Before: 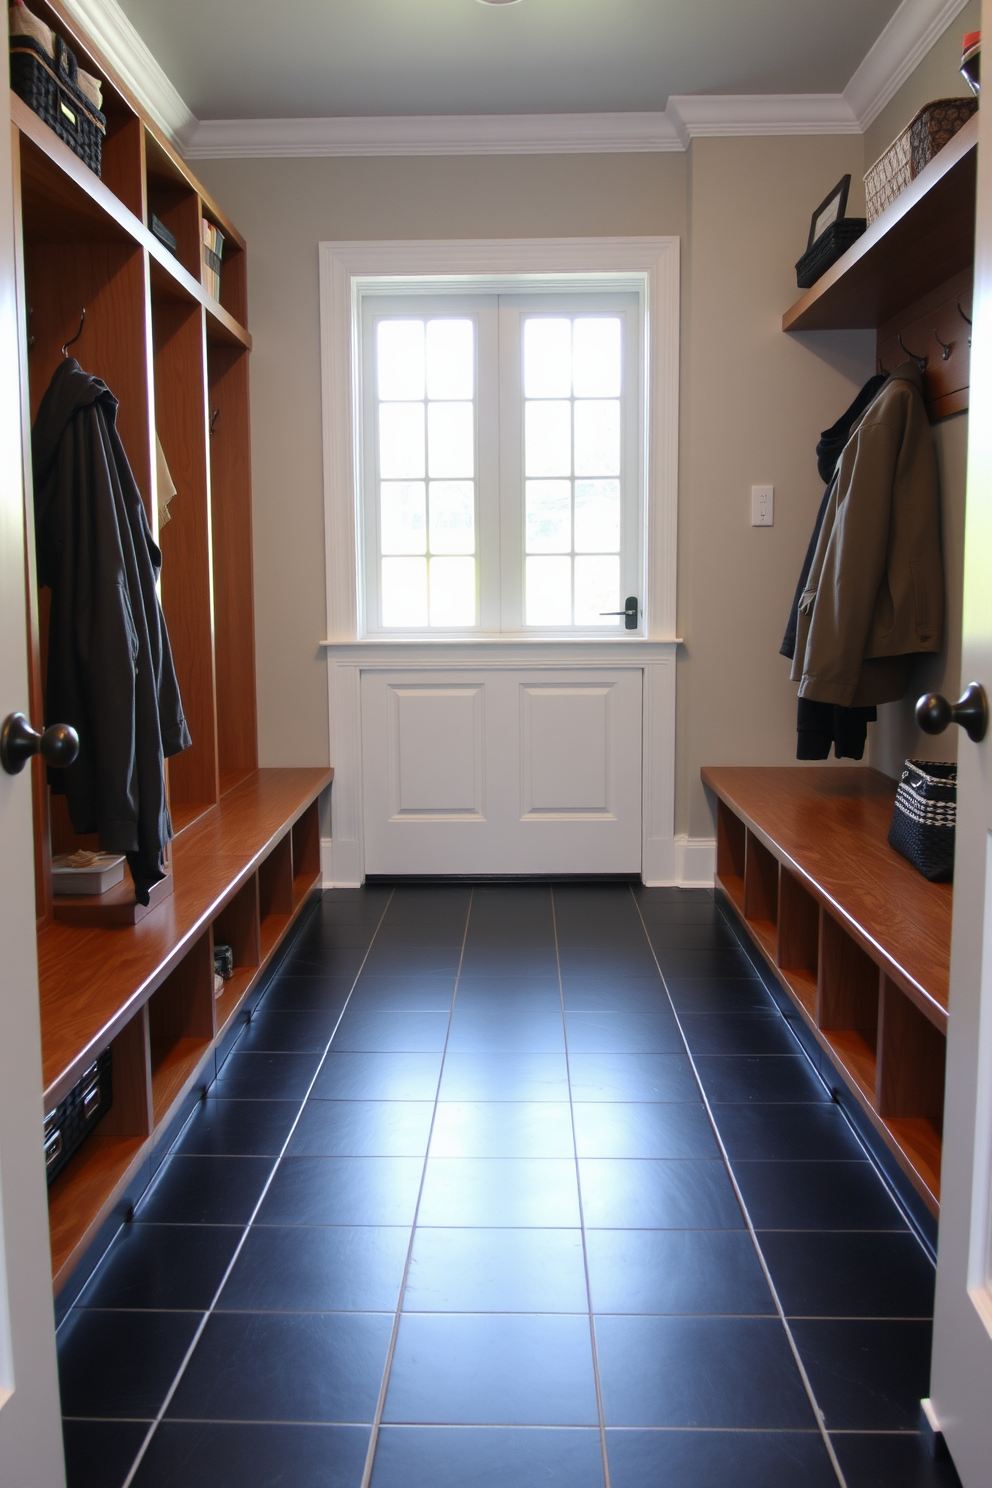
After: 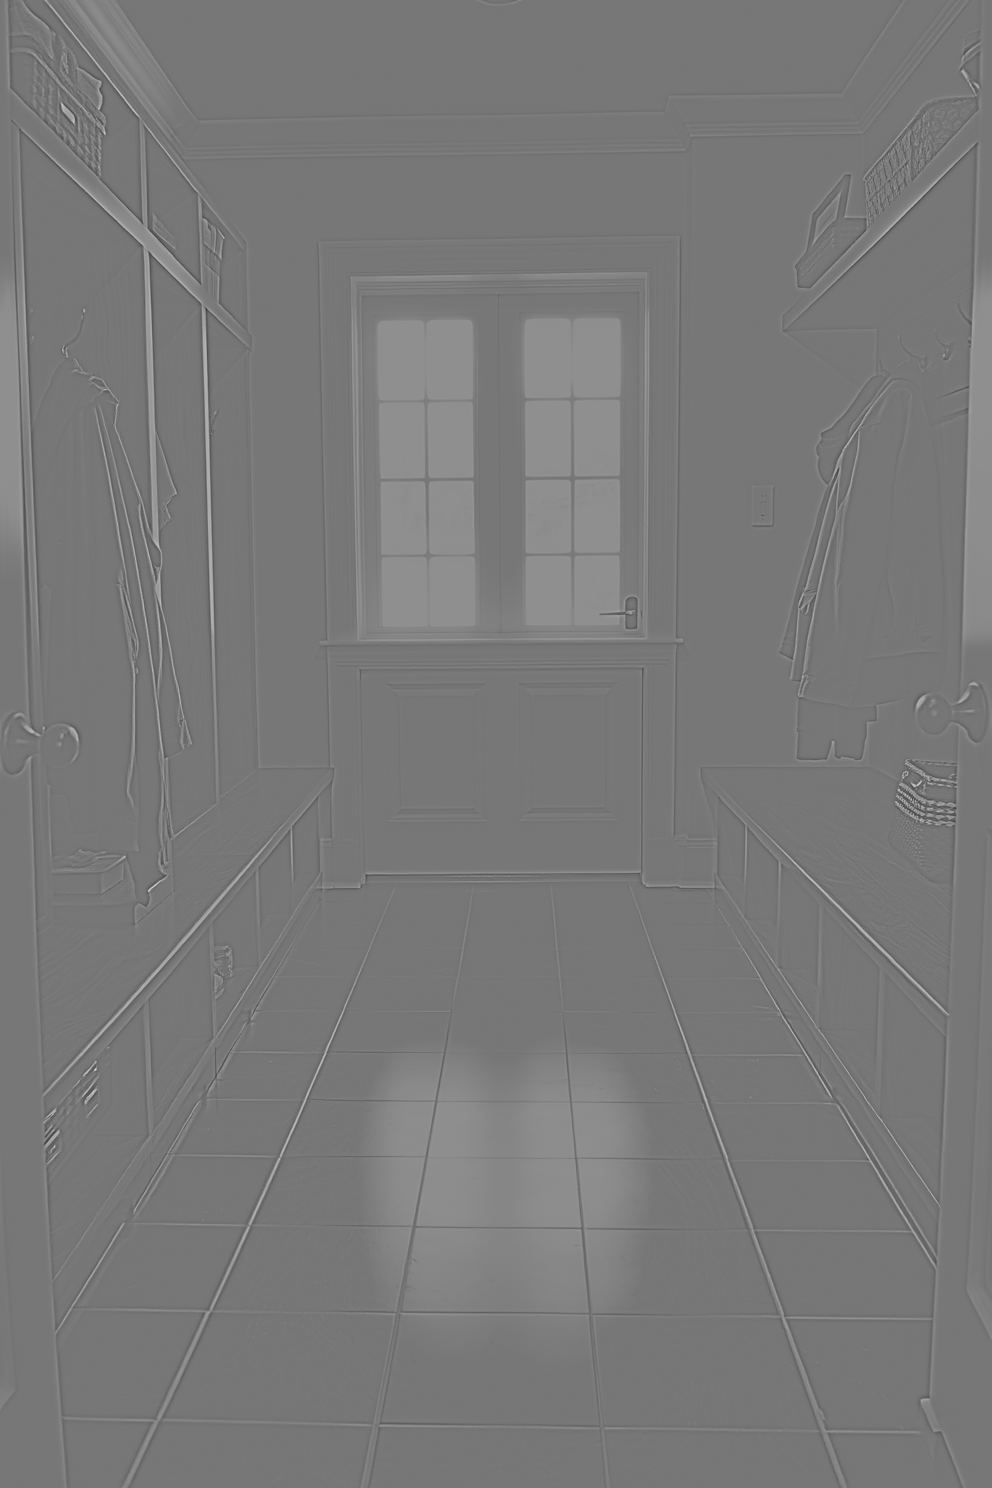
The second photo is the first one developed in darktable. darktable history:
highpass: sharpness 5.84%, contrast boost 8.44%
exposure: exposure 1 EV, compensate highlight preservation false
sharpen: on, module defaults
color balance rgb: linear chroma grading › global chroma -16.06%, perceptual saturation grading › global saturation -32.85%, global vibrance -23.56%
